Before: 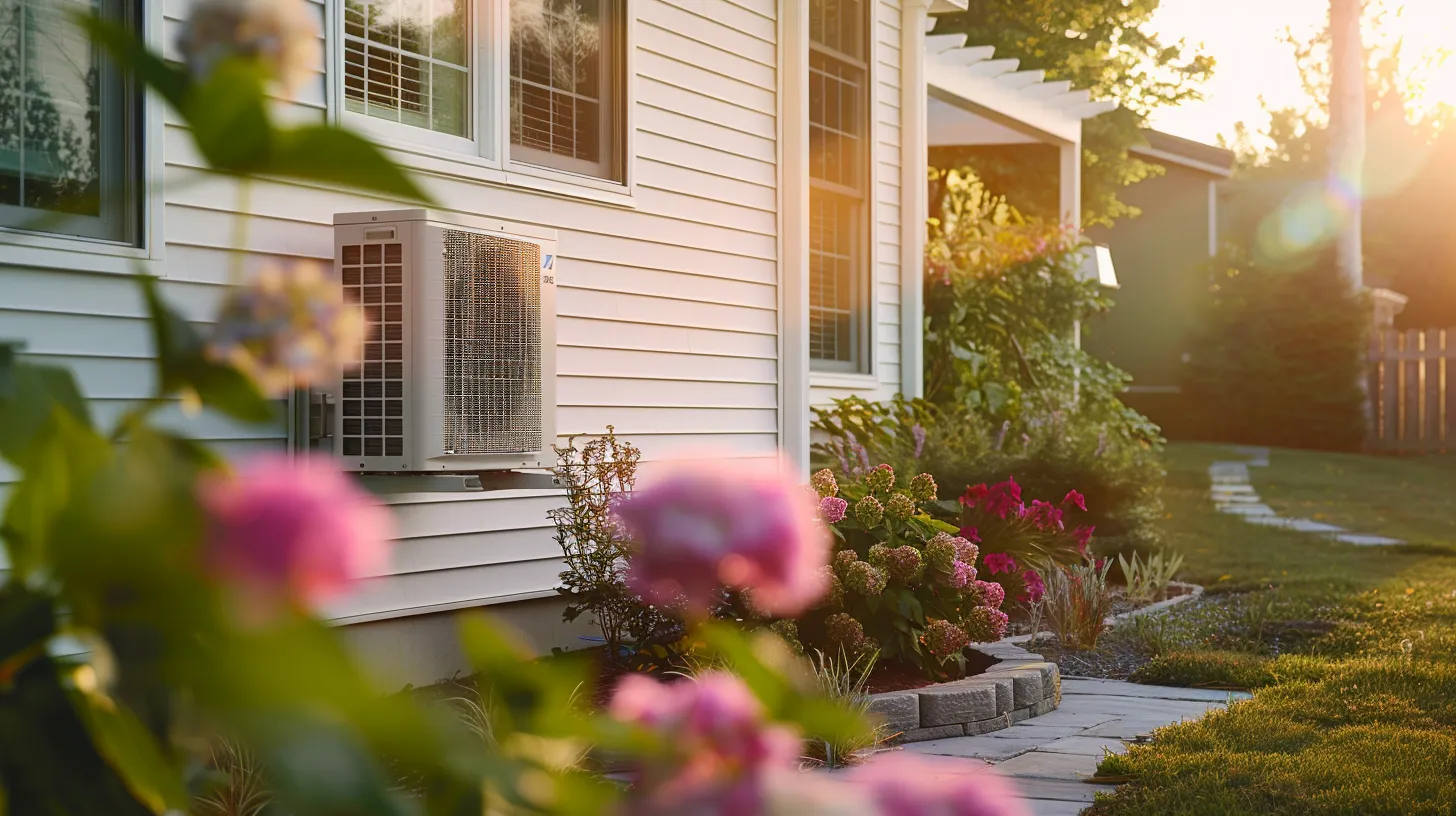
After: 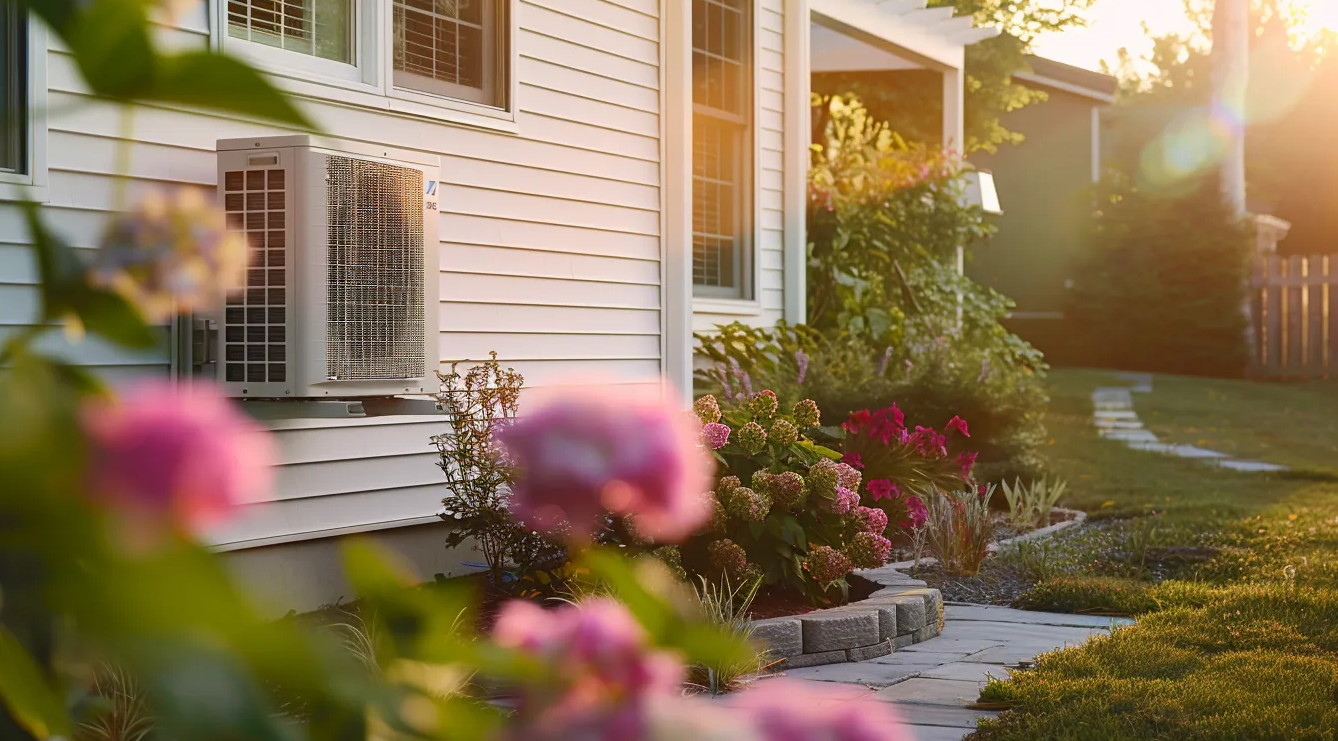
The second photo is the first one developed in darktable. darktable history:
crop and rotate: left 8.045%, top 9.185%
